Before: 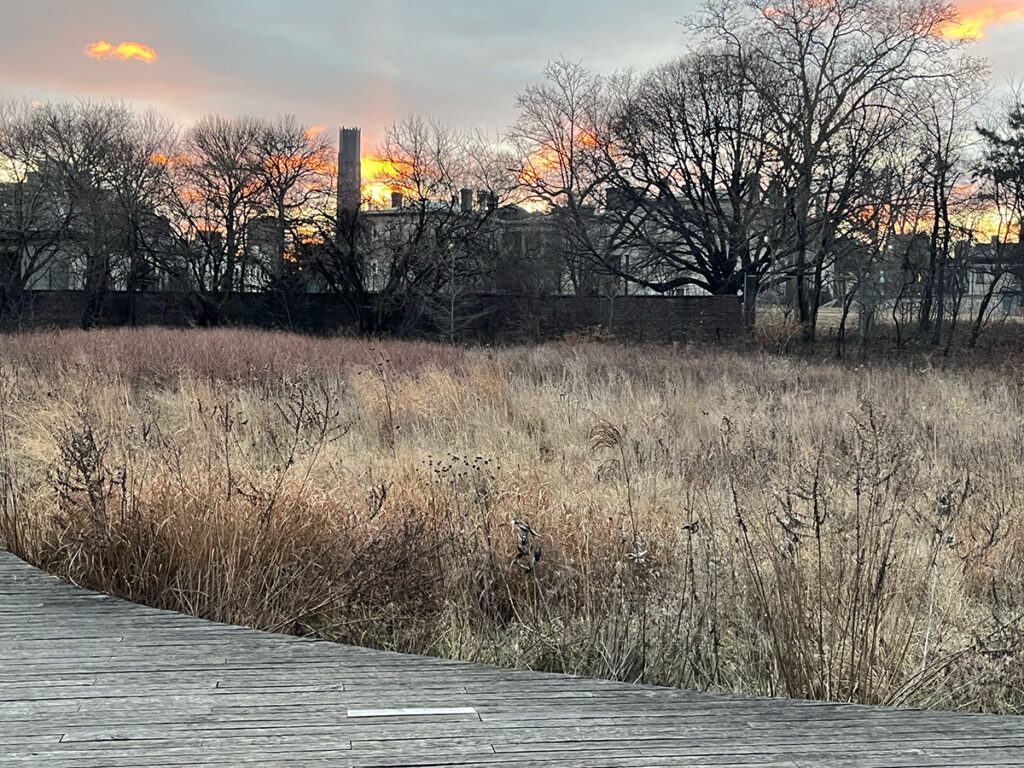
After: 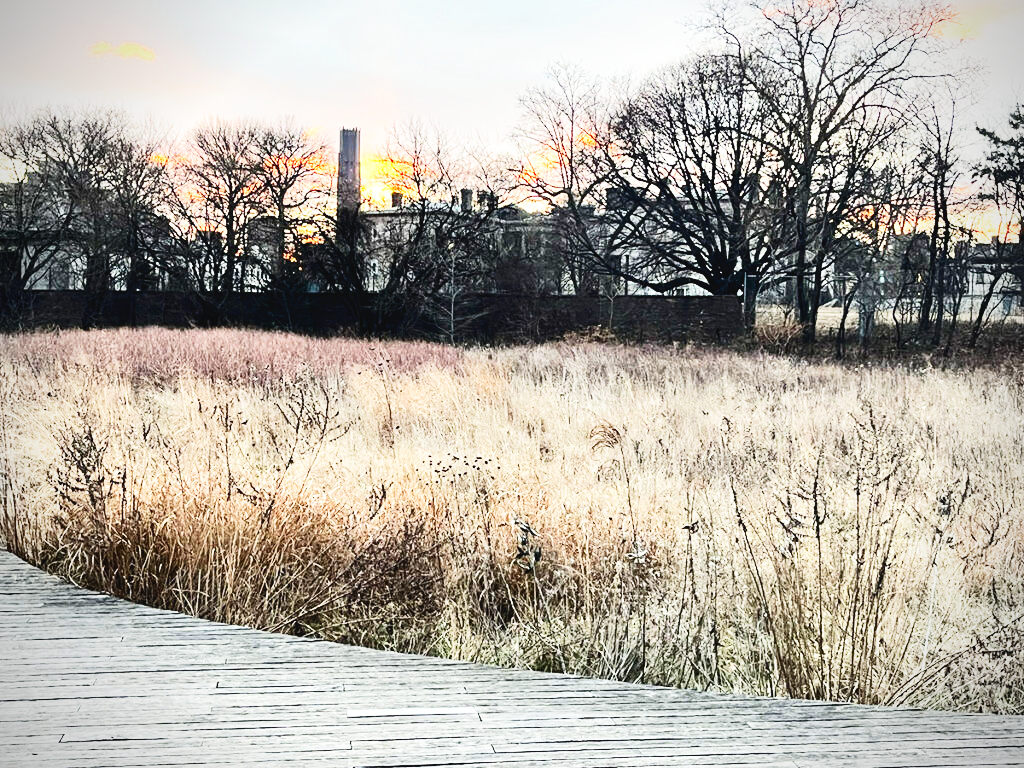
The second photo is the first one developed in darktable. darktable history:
tone curve: curves: ch0 [(0, 0.032) (0.181, 0.156) (0.751, 0.829) (1, 1)], color space Lab, independent channels, preserve colors none
base curve: curves: ch0 [(0, 0) (0.007, 0.004) (0.027, 0.03) (0.046, 0.07) (0.207, 0.54) (0.442, 0.872) (0.673, 0.972) (1, 1)], preserve colors none
vignetting: on, module defaults
